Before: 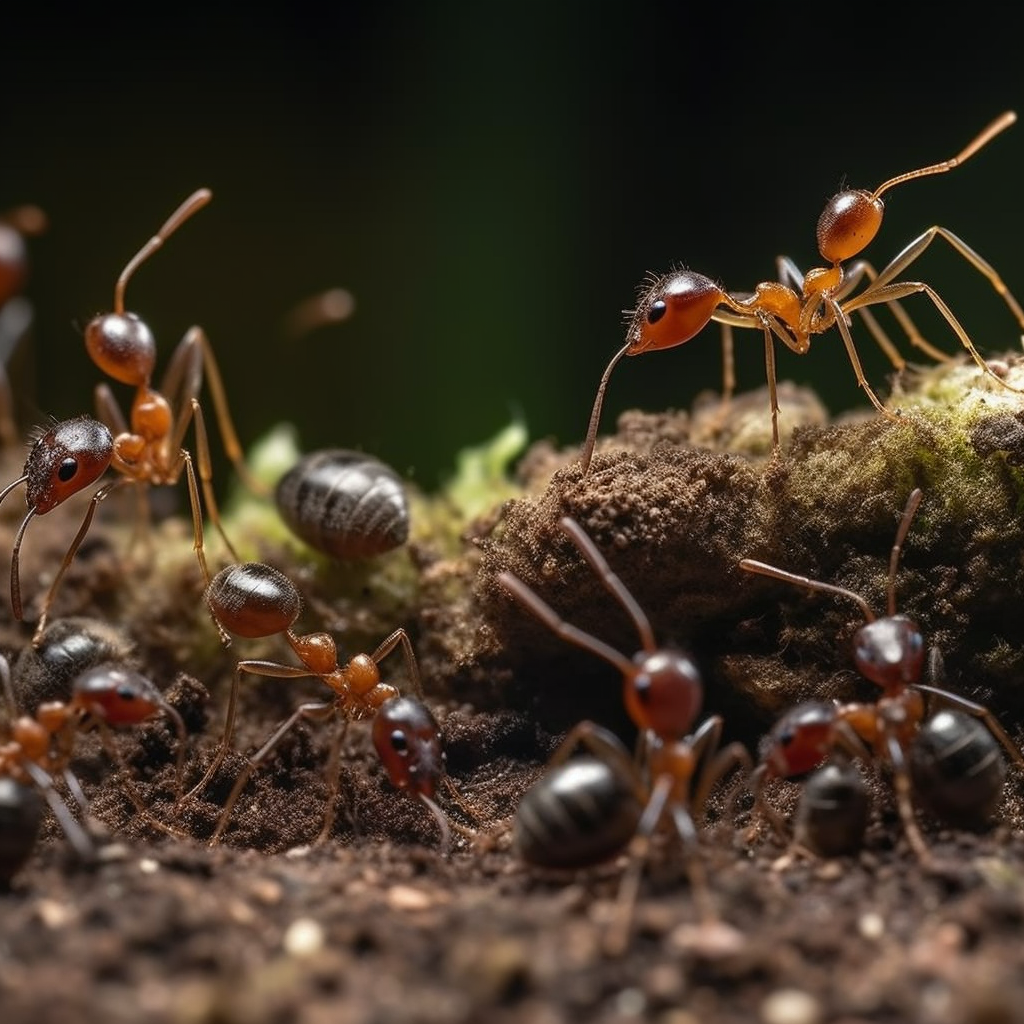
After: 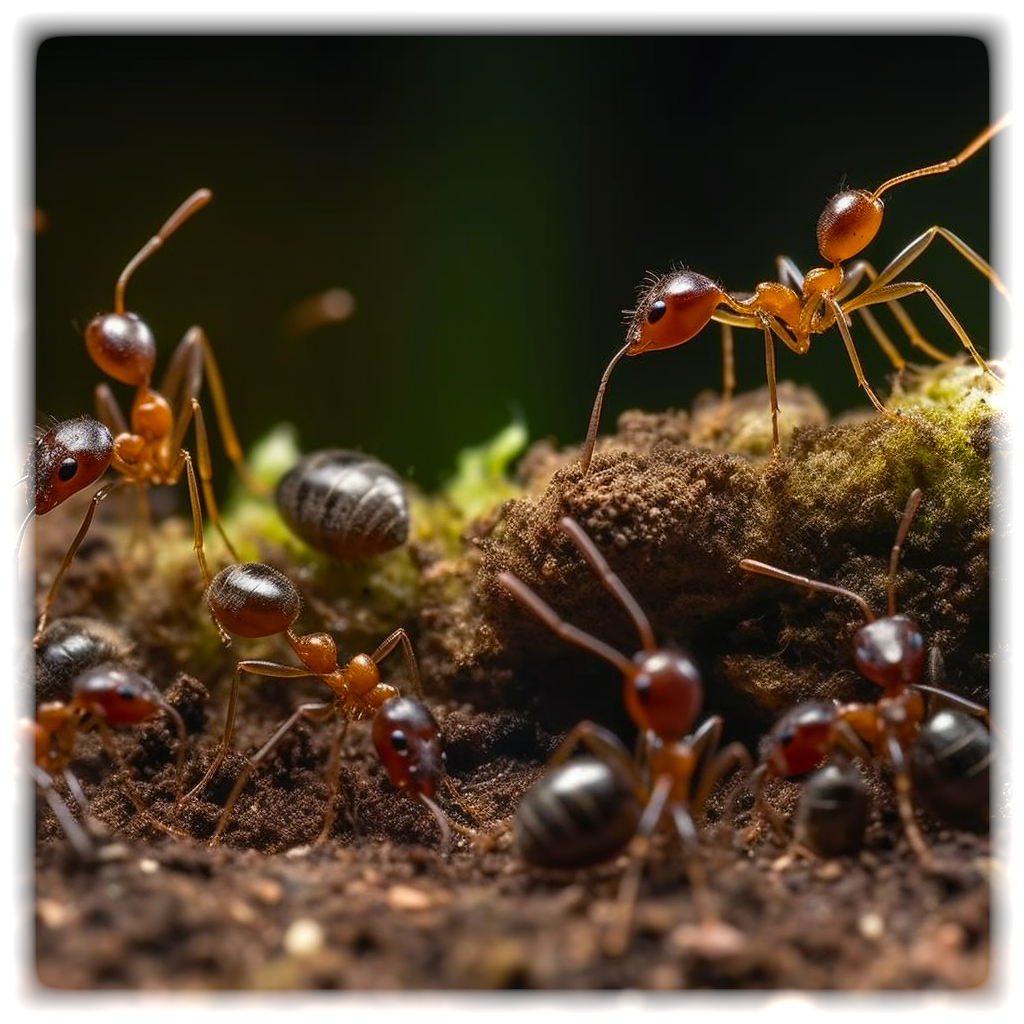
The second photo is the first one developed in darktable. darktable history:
vignetting: fall-off start 93%, fall-off radius 5%, brightness 1, saturation -0.49, automatic ratio true, width/height ratio 1.332, shape 0.04, unbound false
color balance rgb: perceptual saturation grading › global saturation 25%, global vibrance 20%
